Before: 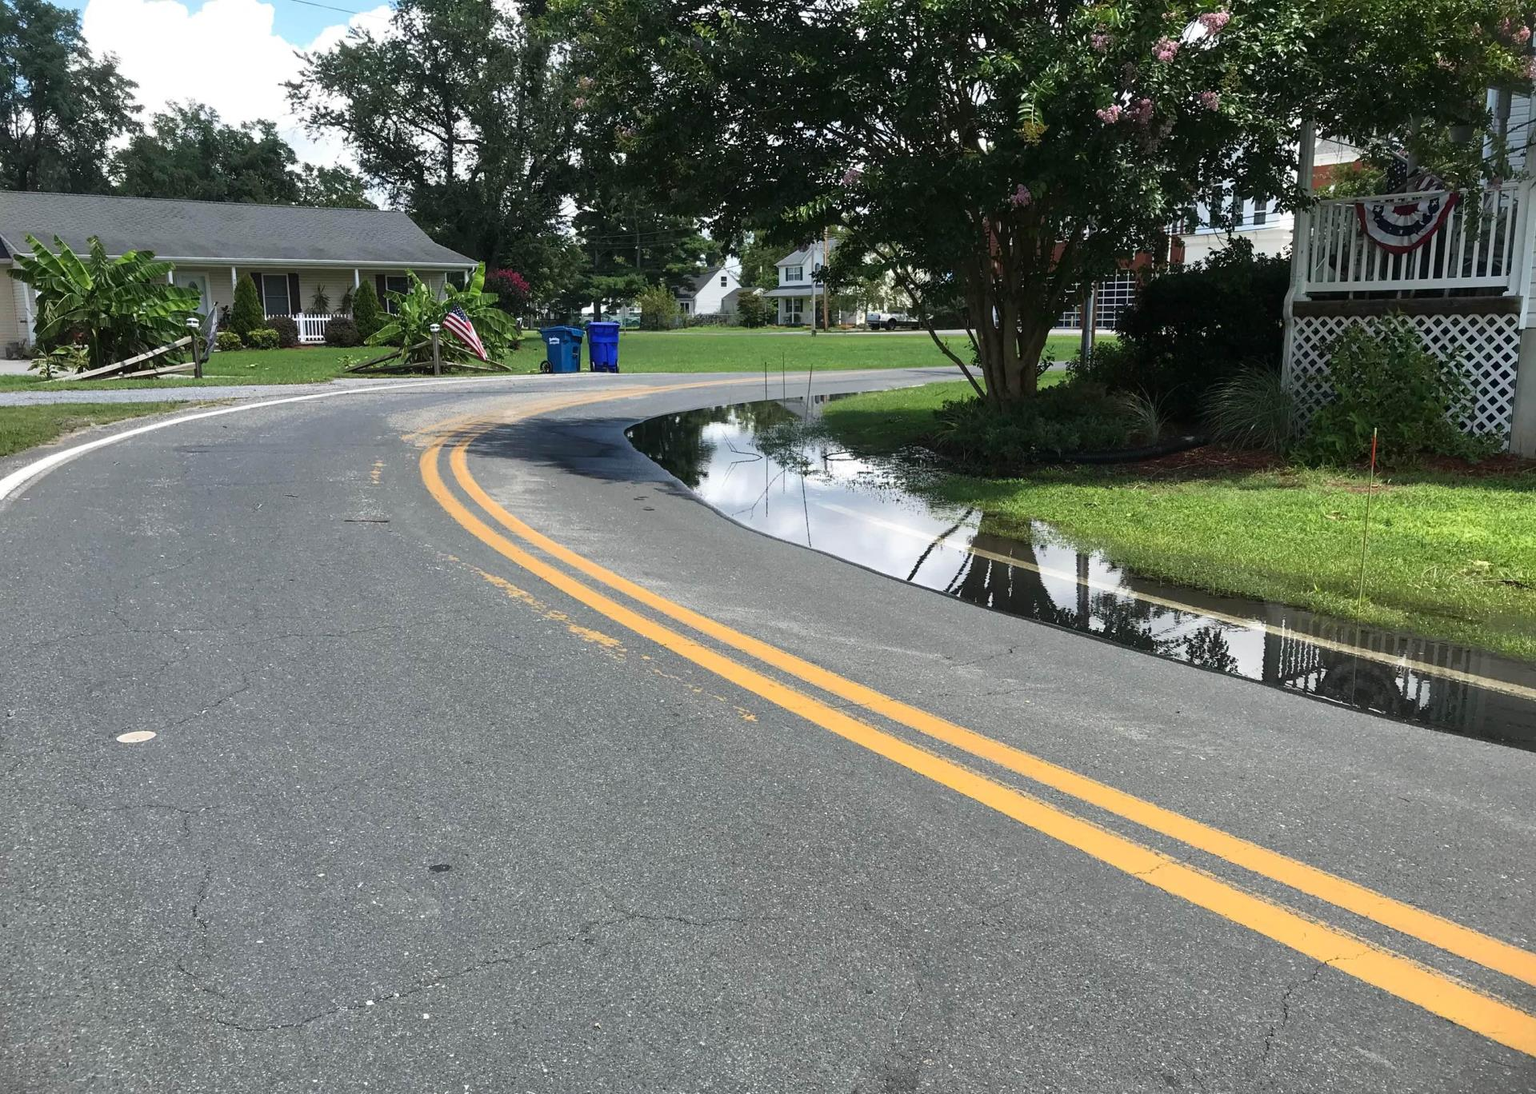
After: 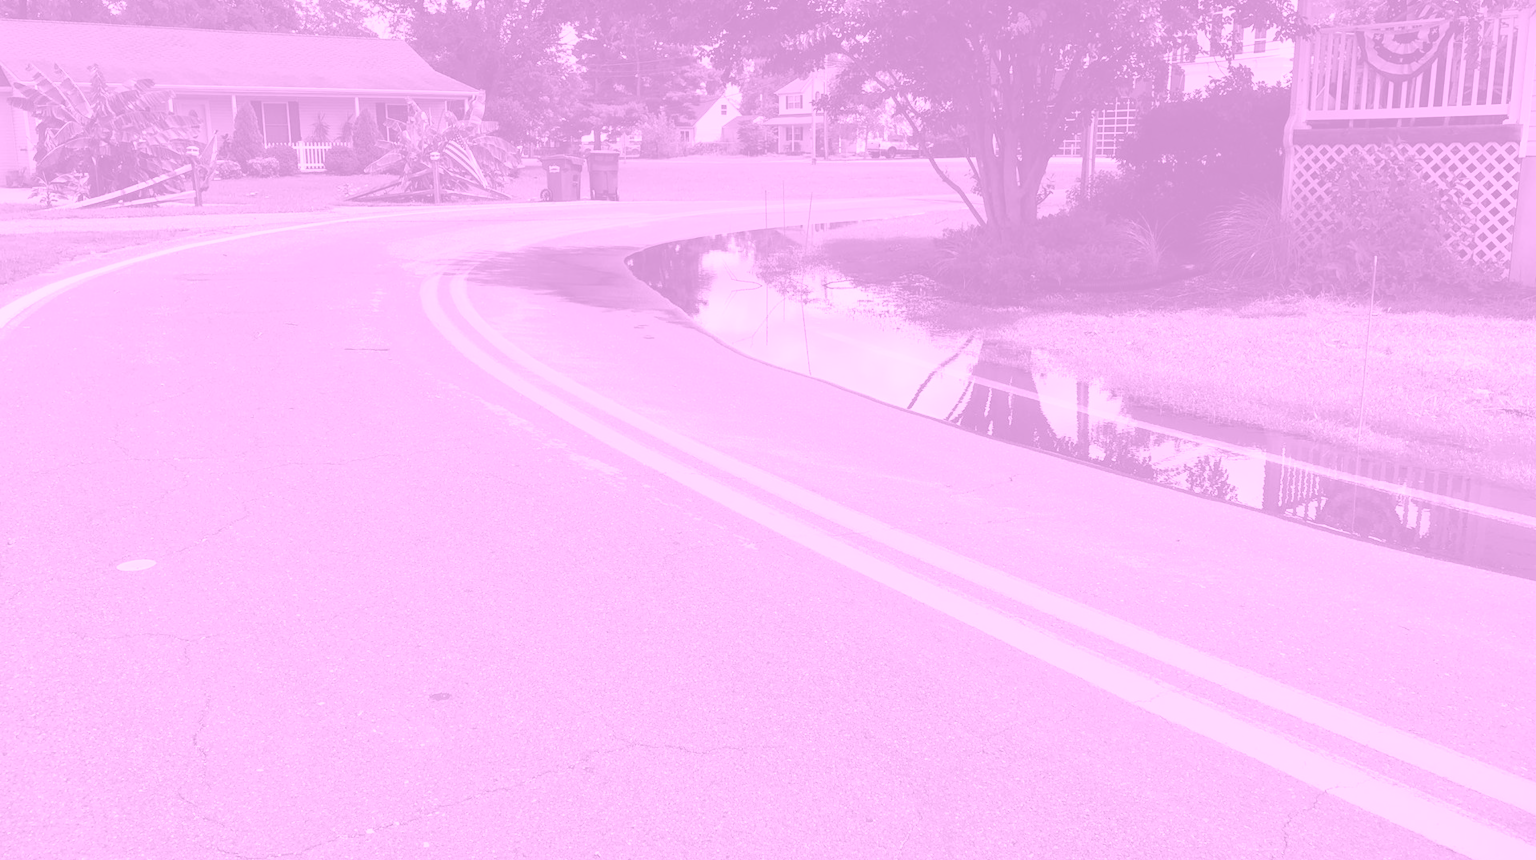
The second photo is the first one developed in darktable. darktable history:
crop and rotate: top 15.774%, bottom 5.506%
colorize: hue 331.2°, saturation 75%, source mix 30.28%, lightness 70.52%, version 1
levels: levels [0, 0.498, 1]
